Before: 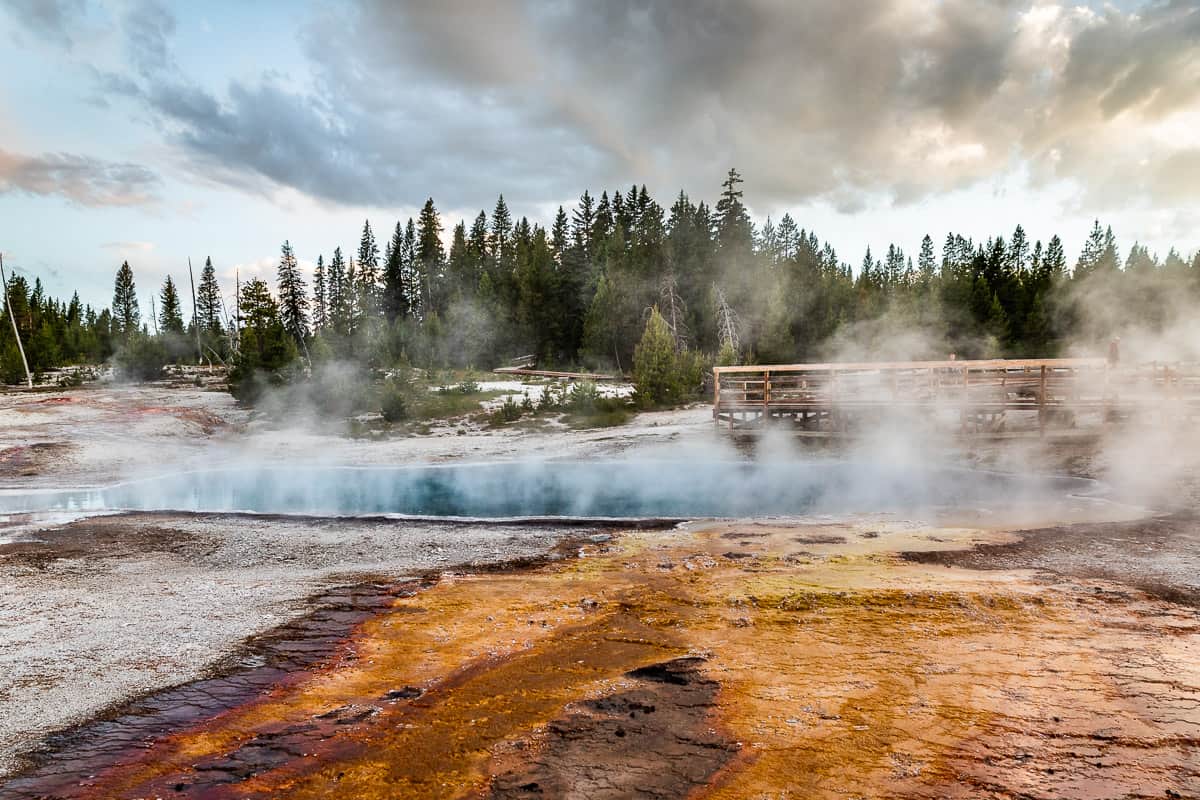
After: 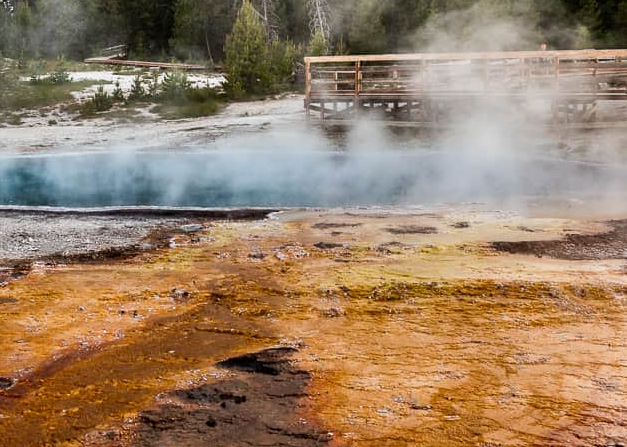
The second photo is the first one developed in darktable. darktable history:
crop: left 34.111%, top 38.804%, right 13.619%, bottom 5.238%
